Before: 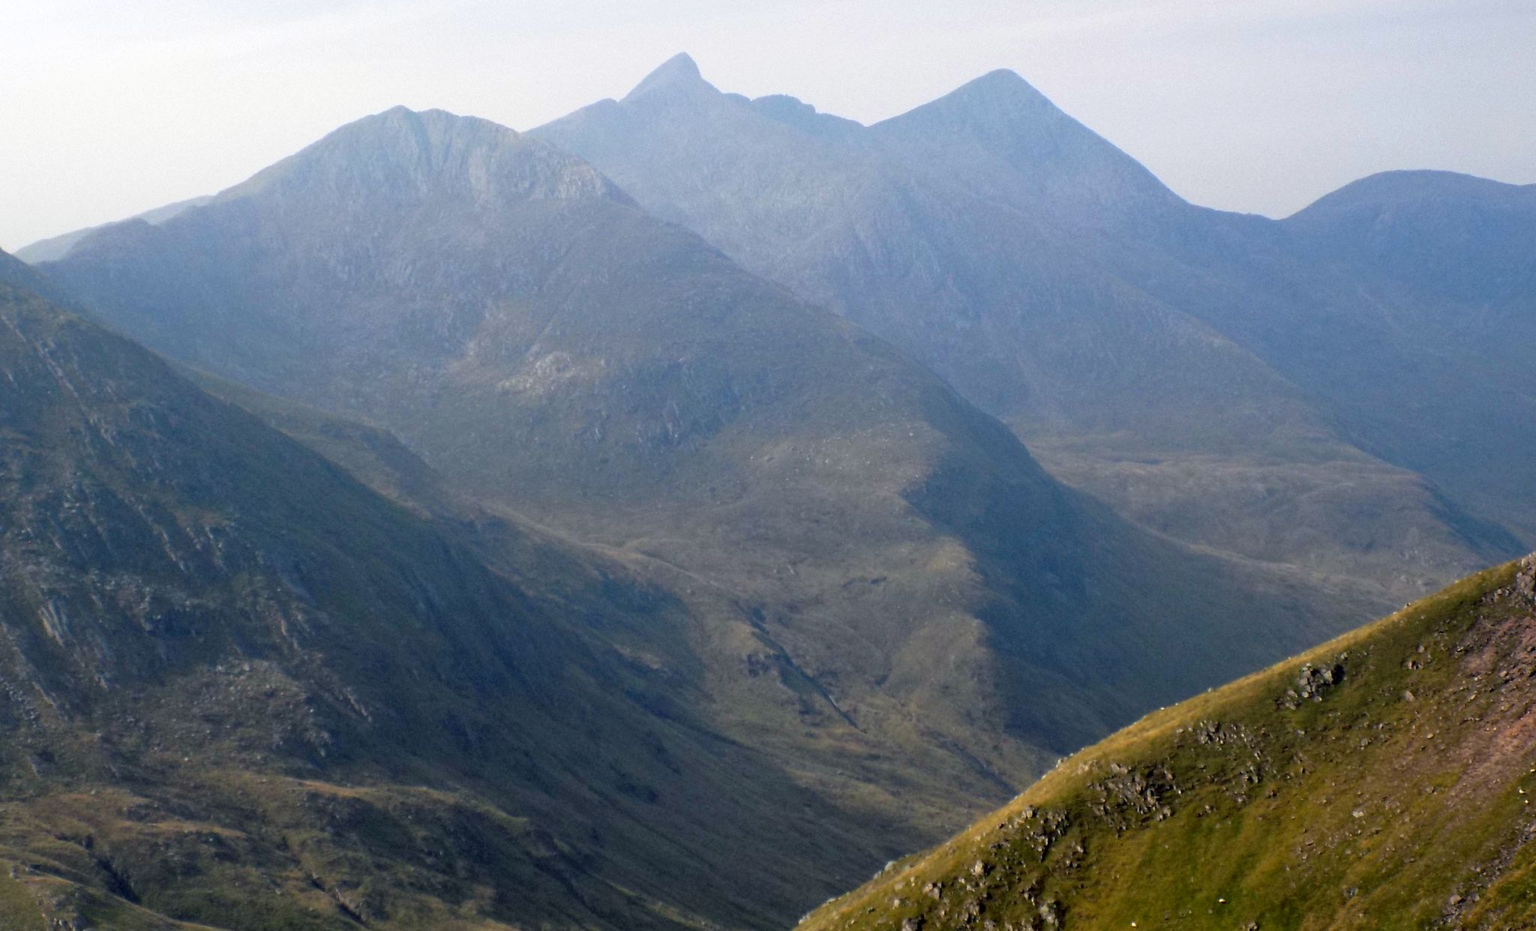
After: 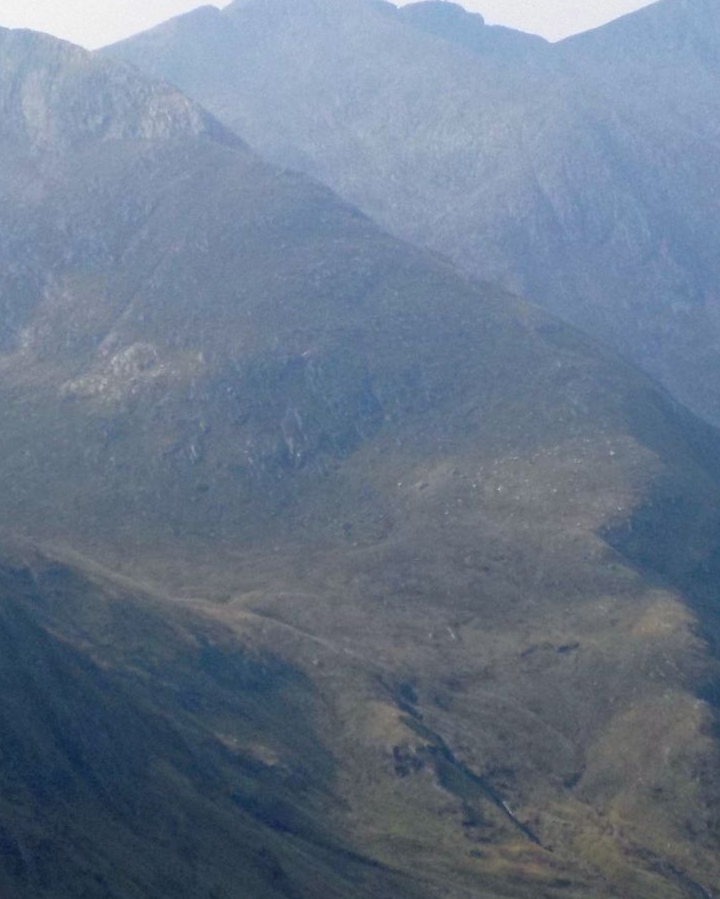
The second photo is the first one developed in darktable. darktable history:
crop and rotate: left 29.476%, top 10.214%, right 35.32%, bottom 17.333%
rotate and perspective: automatic cropping original format, crop left 0, crop top 0
